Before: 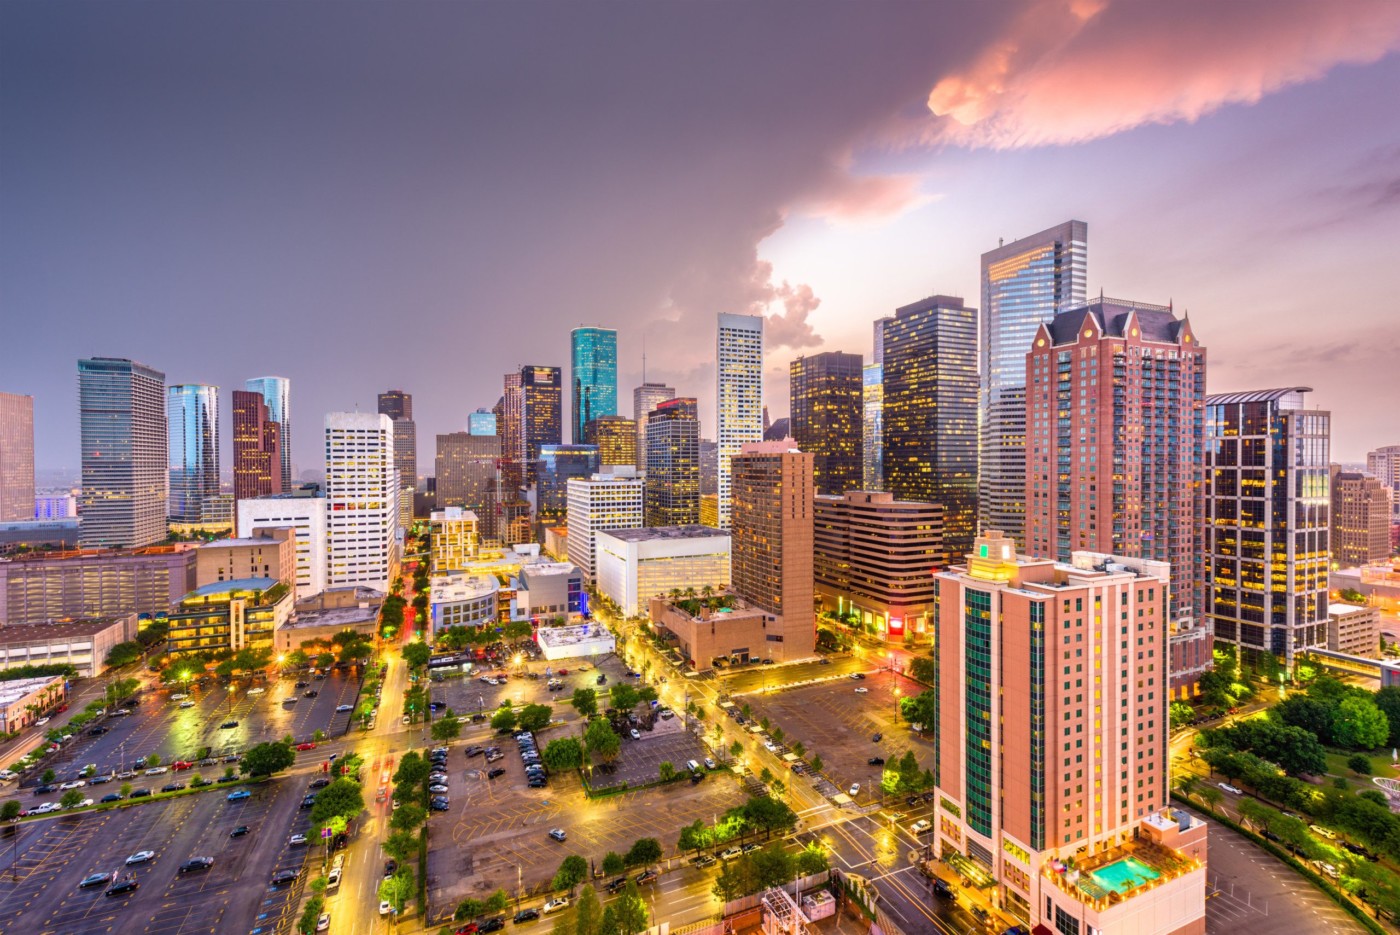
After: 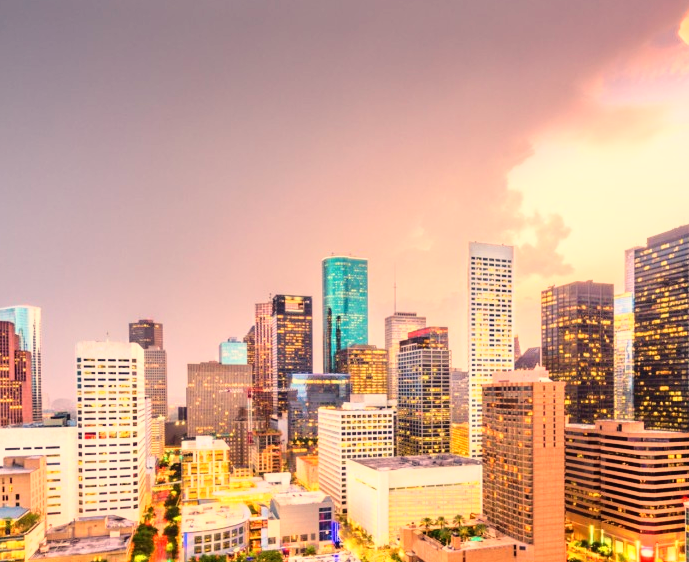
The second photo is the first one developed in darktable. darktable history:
white balance: red 1.123, blue 0.83
base curve: curves: ch0 [(0, 0) (0.028, 0.03) (0.121, 0.232) (0.46, 0.748) (0.859, 0.968) (1, 1)]
crop: left 17.835%, top 7.675%, right 32.881%, bottom 32.213%
